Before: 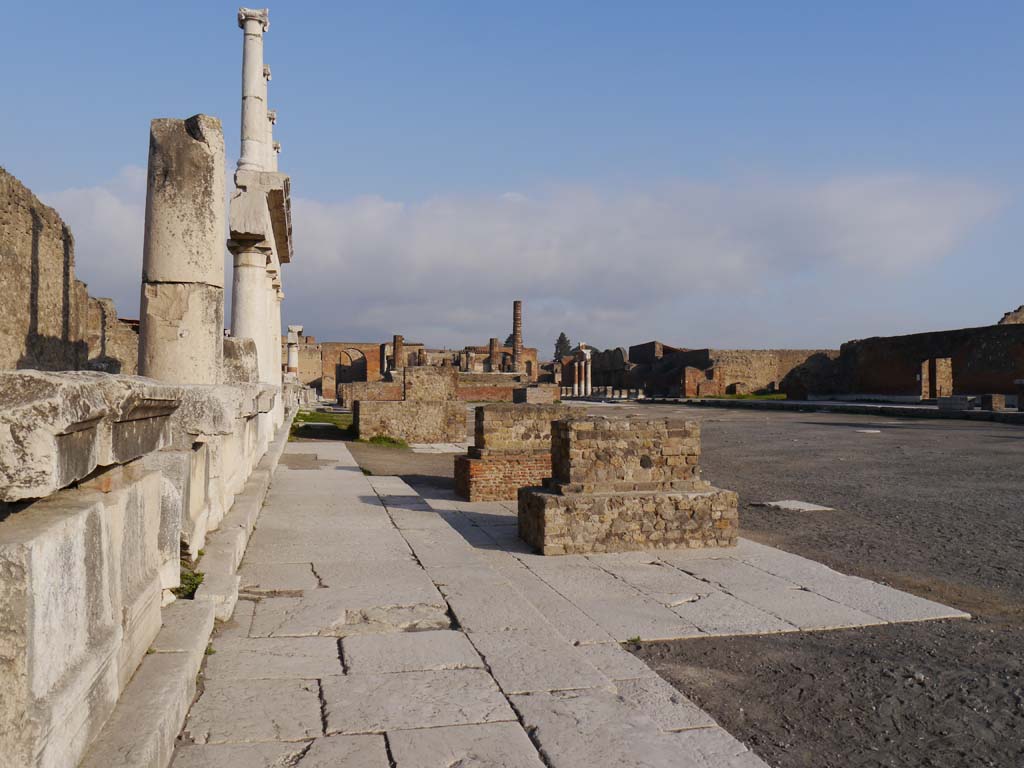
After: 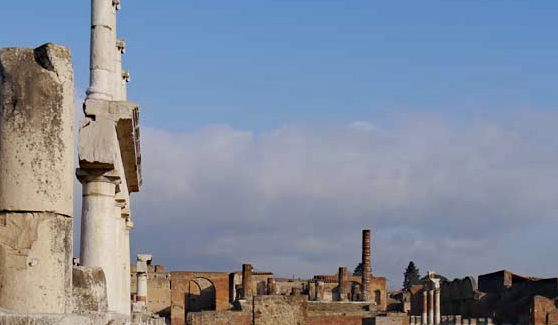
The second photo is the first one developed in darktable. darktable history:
crop: left 14.833%, top 9.252%, right 30.61%, bottom 48.326%
haze removal: strength 0.304, distance 0.256, compatibility mode true, adaptive false
